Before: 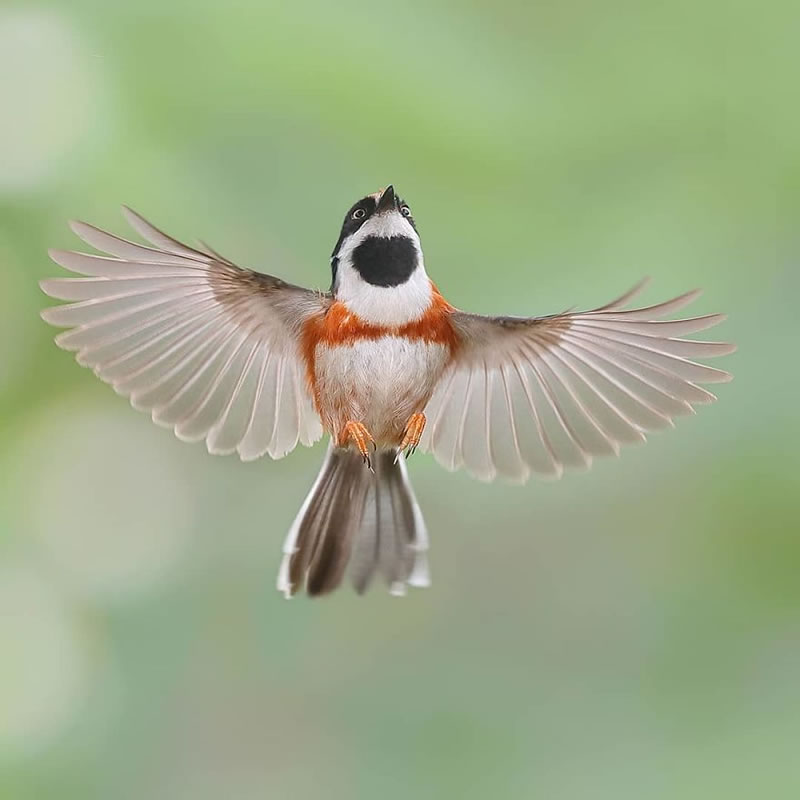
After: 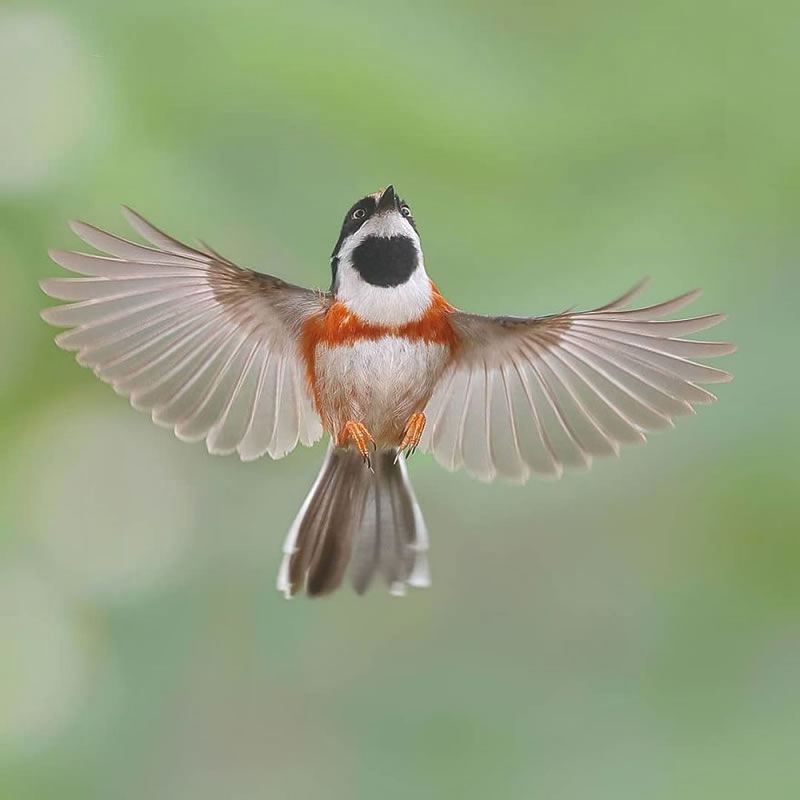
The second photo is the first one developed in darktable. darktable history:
shadows and highlights: on, module defaults
exposure: black level correction -0.005, exposure 0.054 EV
